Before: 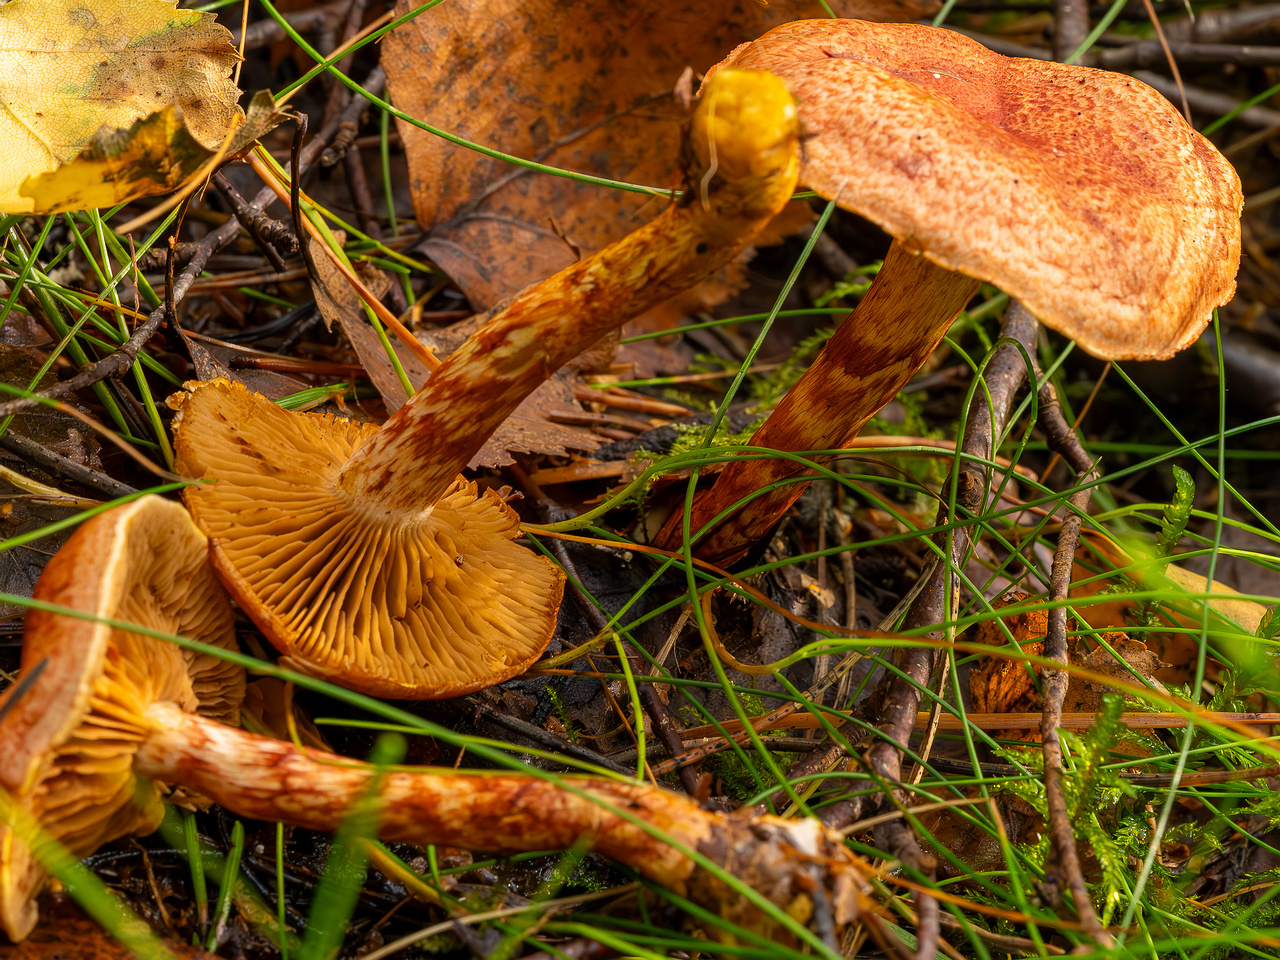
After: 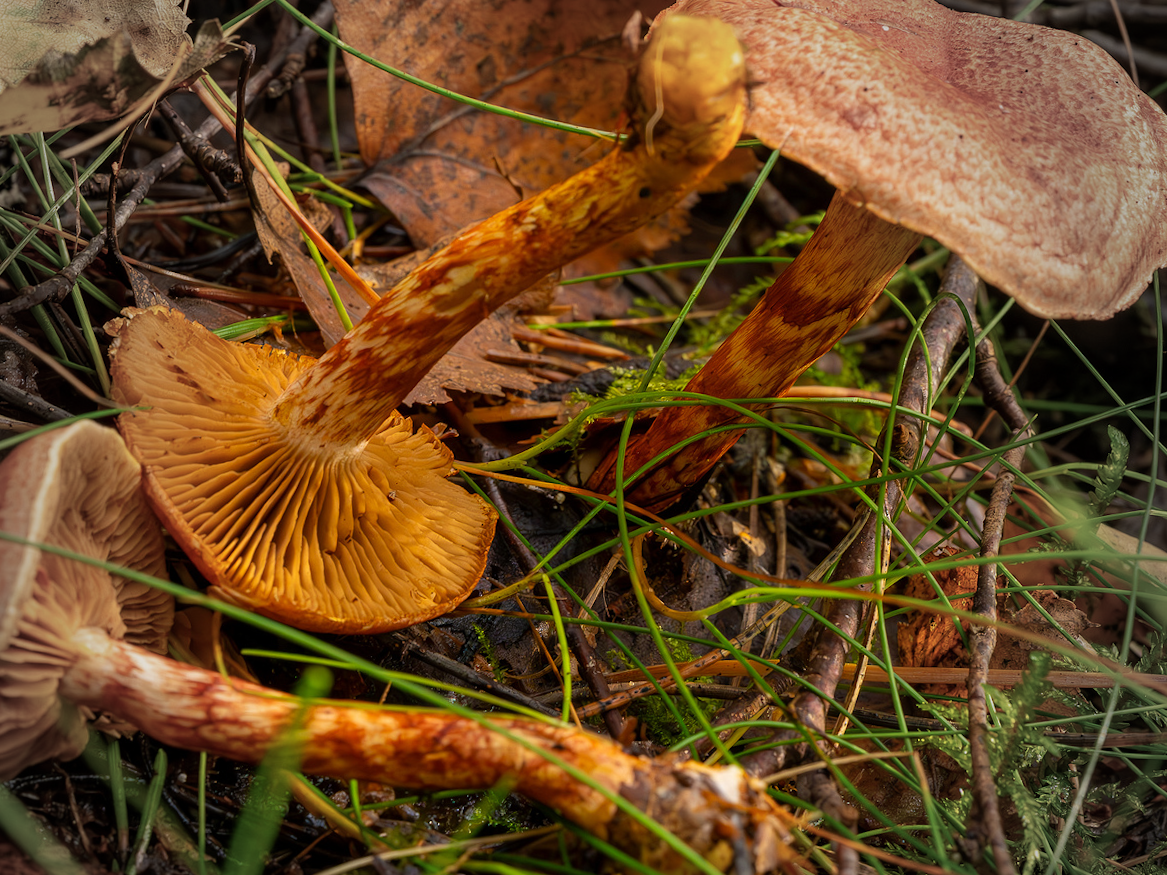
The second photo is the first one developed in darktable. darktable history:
crop and rotate: angle -1.96°, left 3.097%, top 4.154%, right 1.586%, bottom 0.529%
vignetting: fall-off start 64.63%, center (-0.034, 0.148), width/height ratio 0.881
